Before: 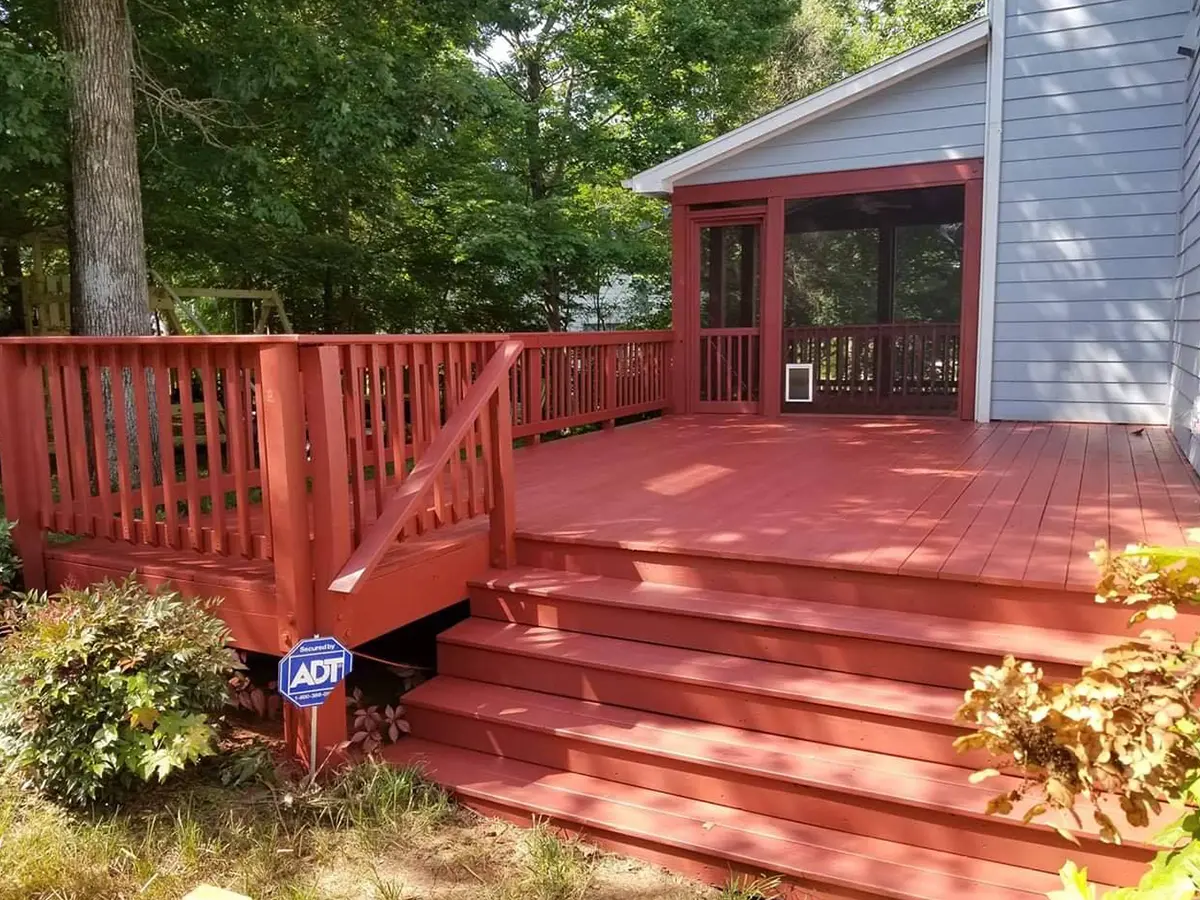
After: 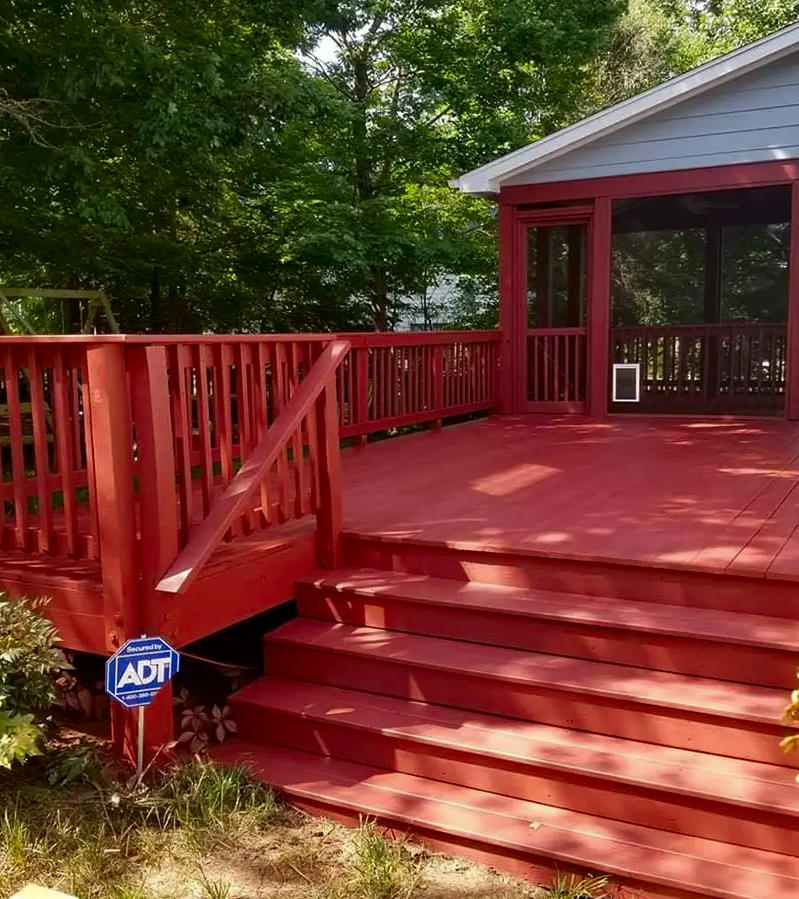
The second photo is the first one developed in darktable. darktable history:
crop and rotate: left 14.436%, right 18.898%
contrast brightness saturation: contrast 0.07, brightness -0.14, saturation 0.11
